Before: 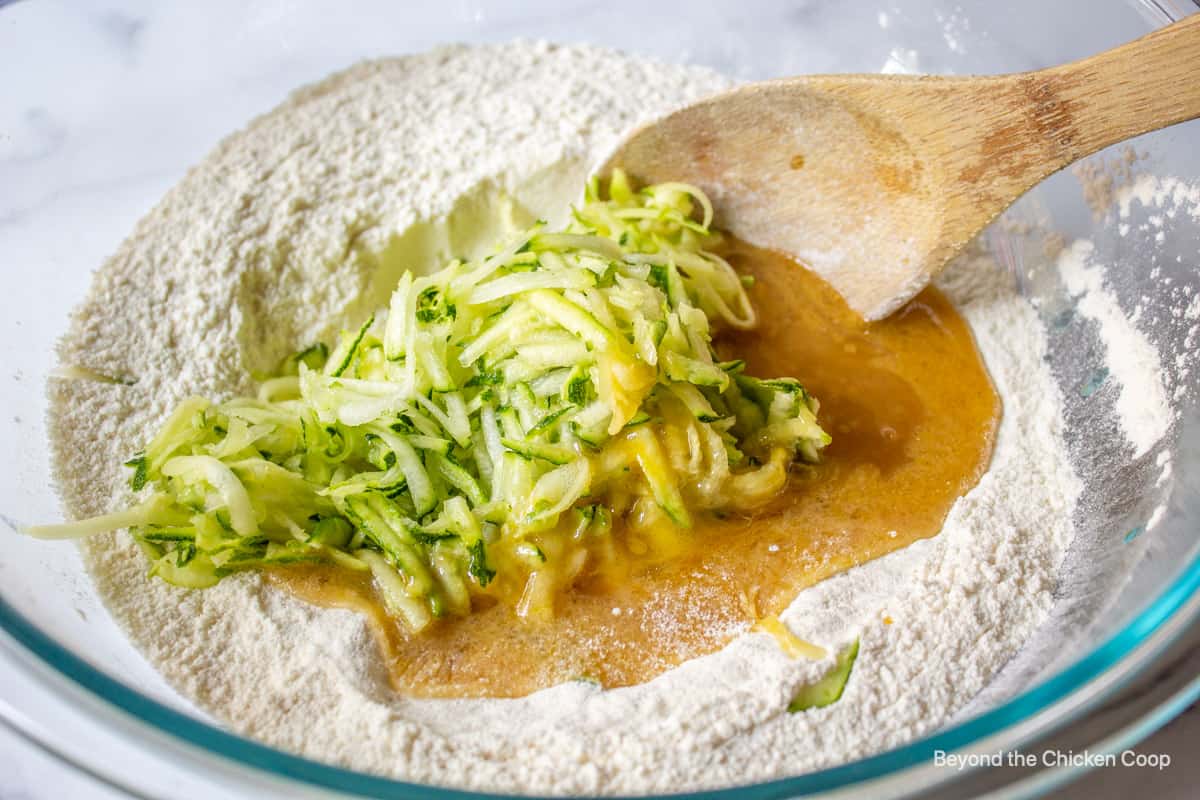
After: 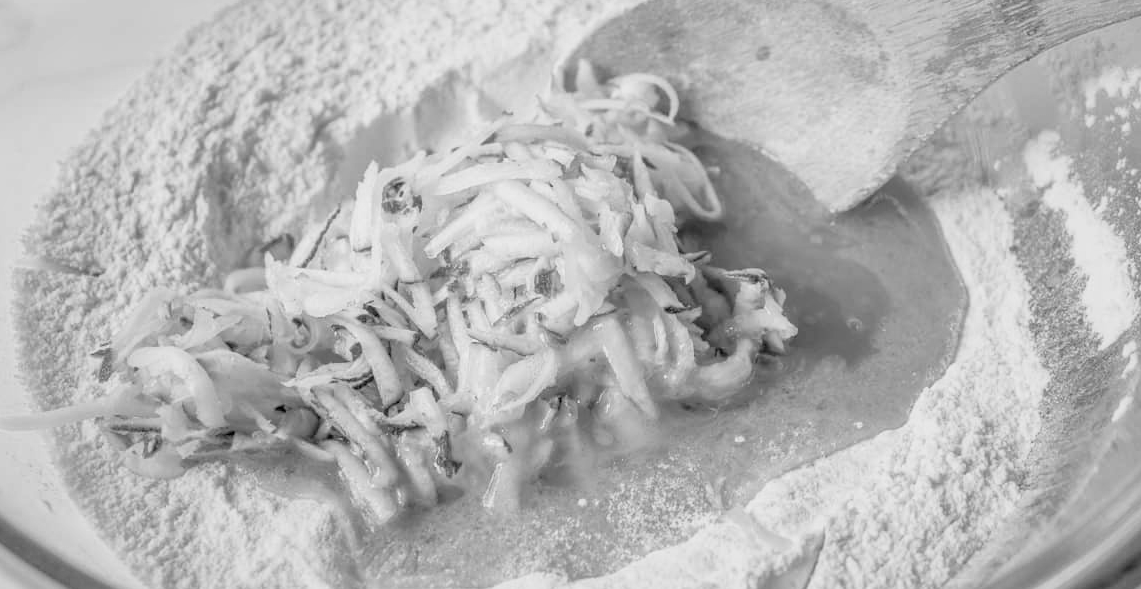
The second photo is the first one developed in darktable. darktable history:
filmic rgb: black relative exposure -7.65 EV, white relative exposure 4.56 EV, hardness 3.61, color science v6 (2022)
color zones: curves: ch1 [(0, -0.394) (0.143, -0.394) (0.286, -0.394) (0.429, -0.392) (0.571, -0.391) (0.714, -0.391) (0.857, -0.391) (1, -0.394)]
haze removal: compatibility mode true, adaptive false
exposure: black level correction 0, exposure 0.893 EV, compensate exposure bias true, compensate highlight preservation false
shadows and highlights: on, module defaults
crop and rotate: left 2.838%, top 13.733%, right 1.997%, bottom 12.591%
